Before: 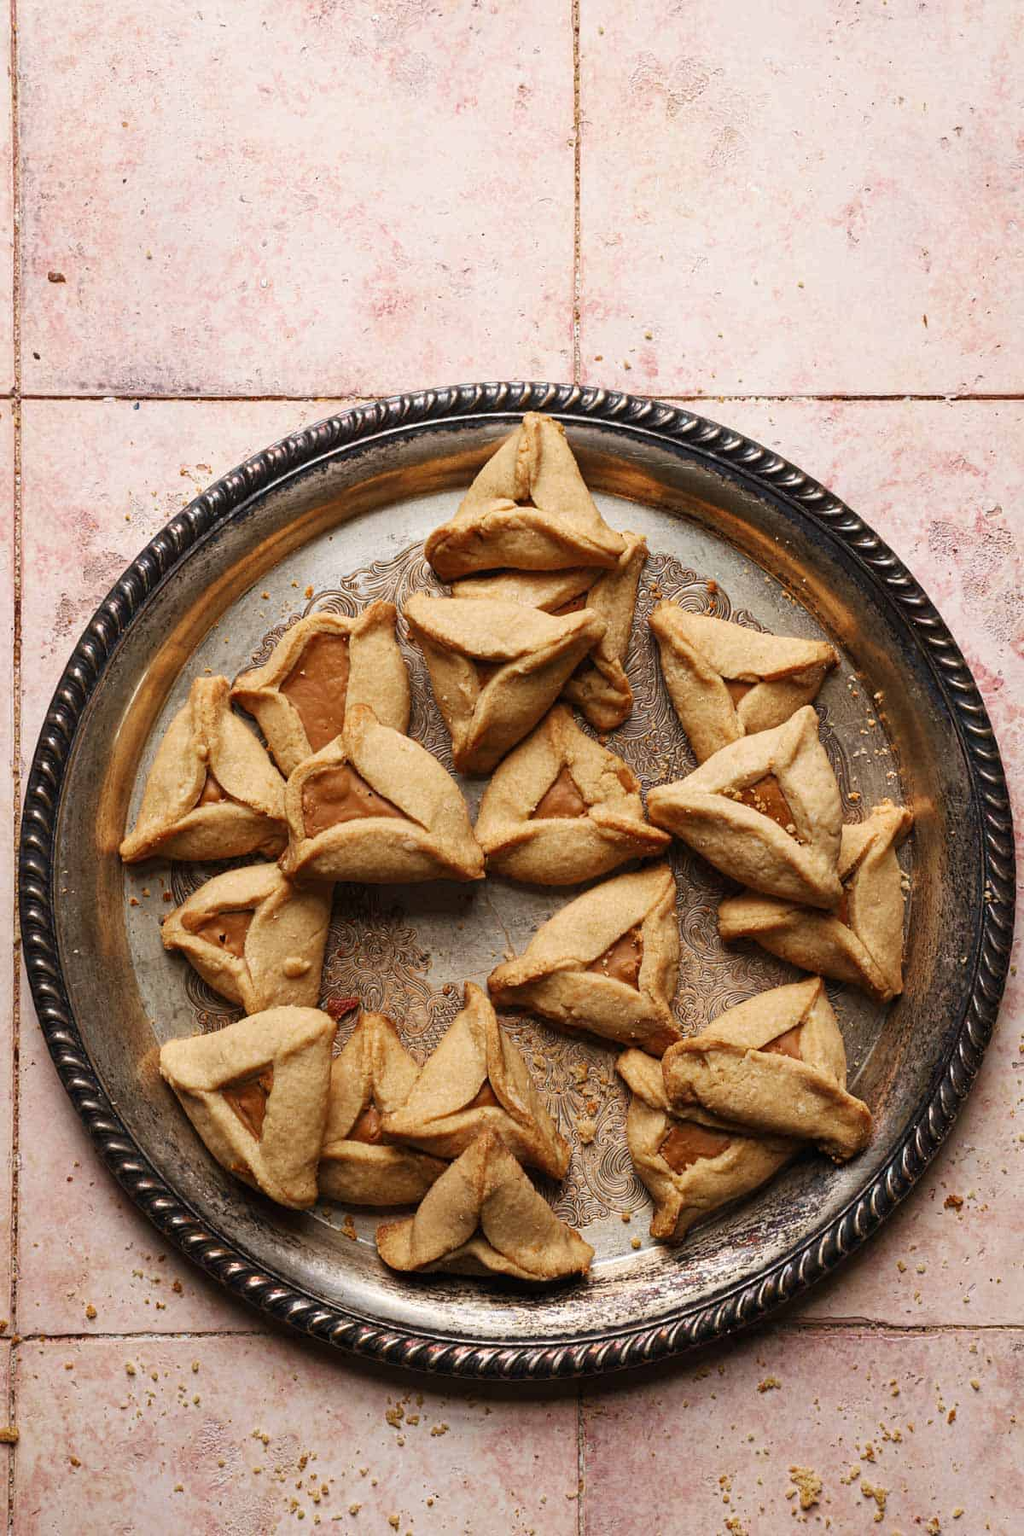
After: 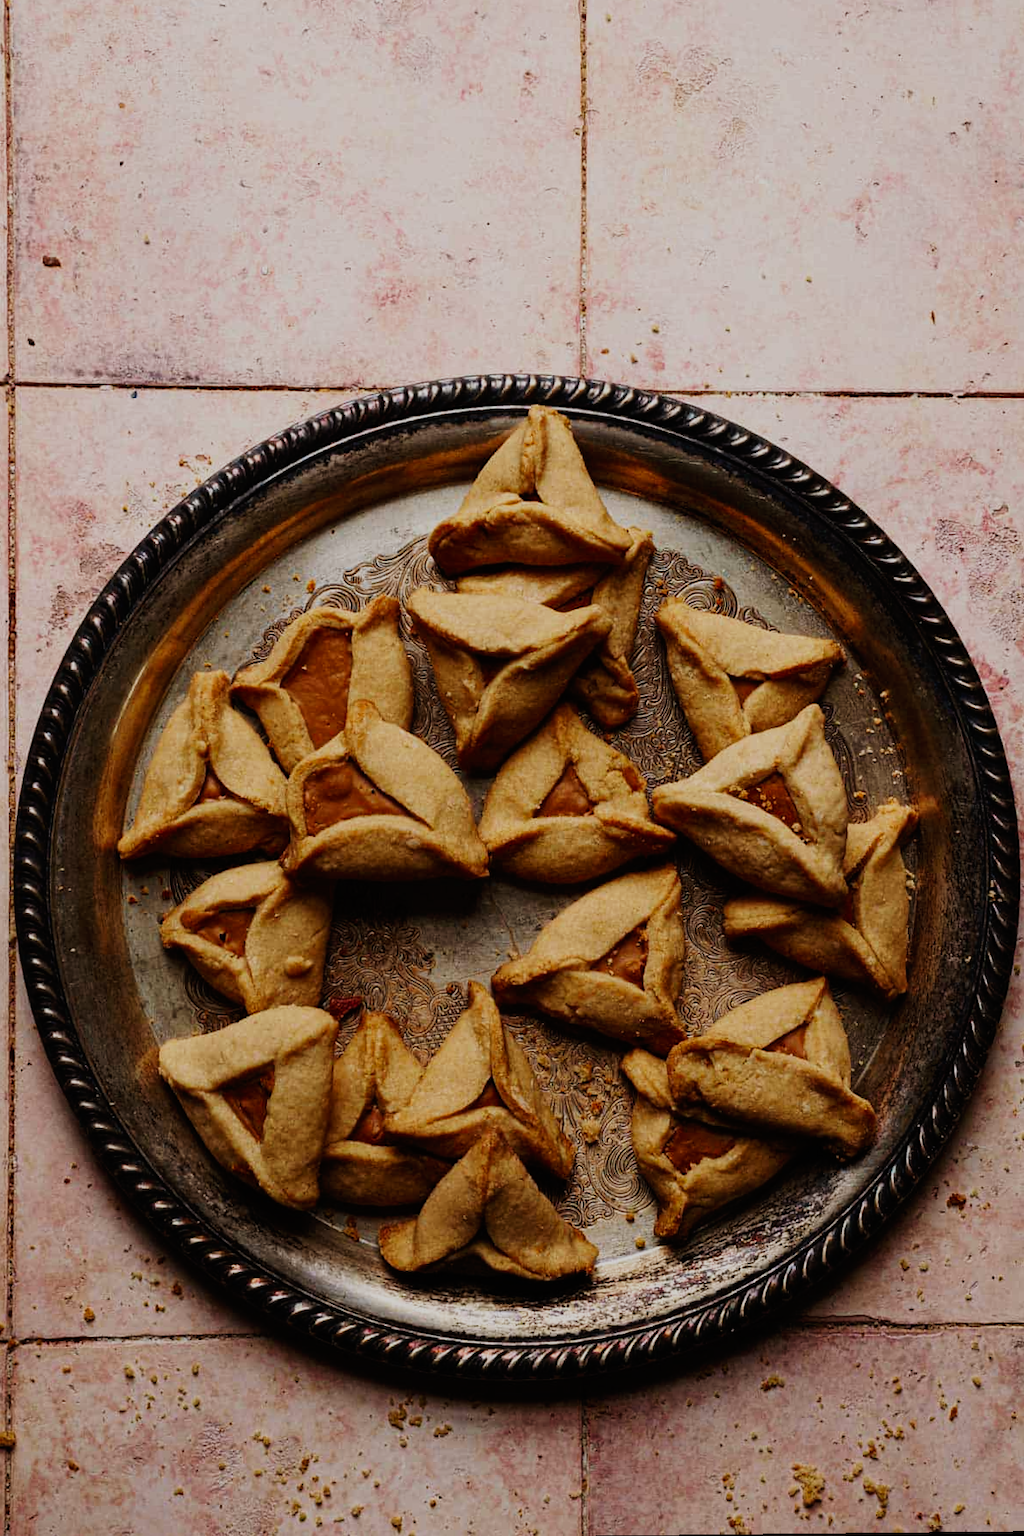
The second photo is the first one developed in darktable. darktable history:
rotate and perspective: rotation 0.174°, lens shift (vertical) 0.013, lens shift (horizontal) 0.019, shear 0.001, automatic cropping original format, crop left 0.007, crop right 0.991, crop top 0.016, crop bottom 0.997
base curve: curves: ch0 [(0, 0) (0.007, 0.004) (0.027, 0.03) (0.046, 0.07) (0.207, 0.54) (0.442, 0.872) (0.673, 0.972) (1, 1)], preserve colors none
exposure: exposure -2.002 EV, compensate highlight preservation false
